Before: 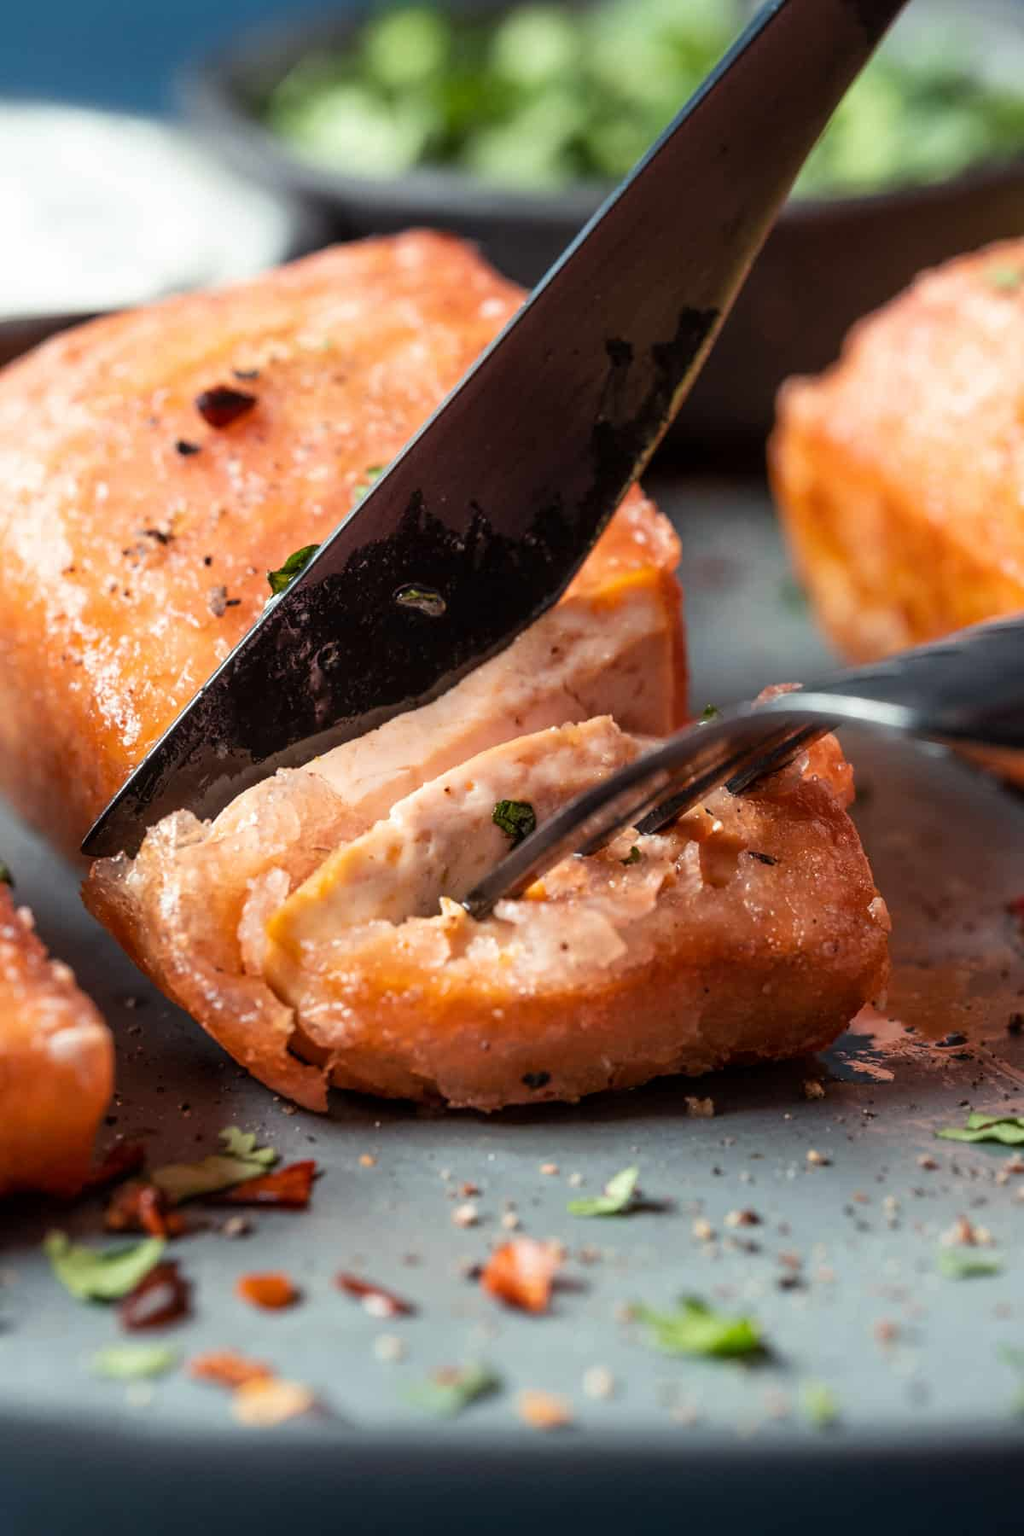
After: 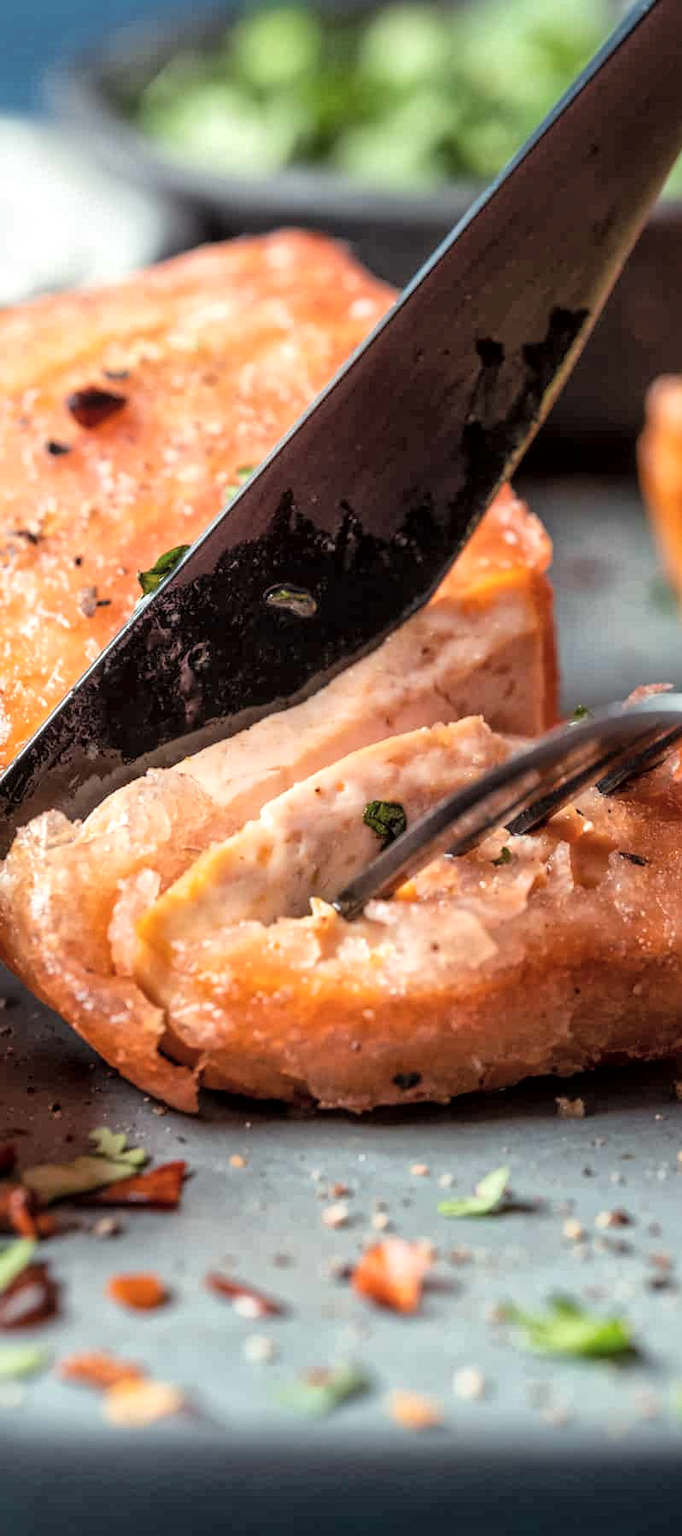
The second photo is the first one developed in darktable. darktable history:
crop and rotate: left 12.673%, right 20.66%
global tonemap: drago (1, 100), detail 1
